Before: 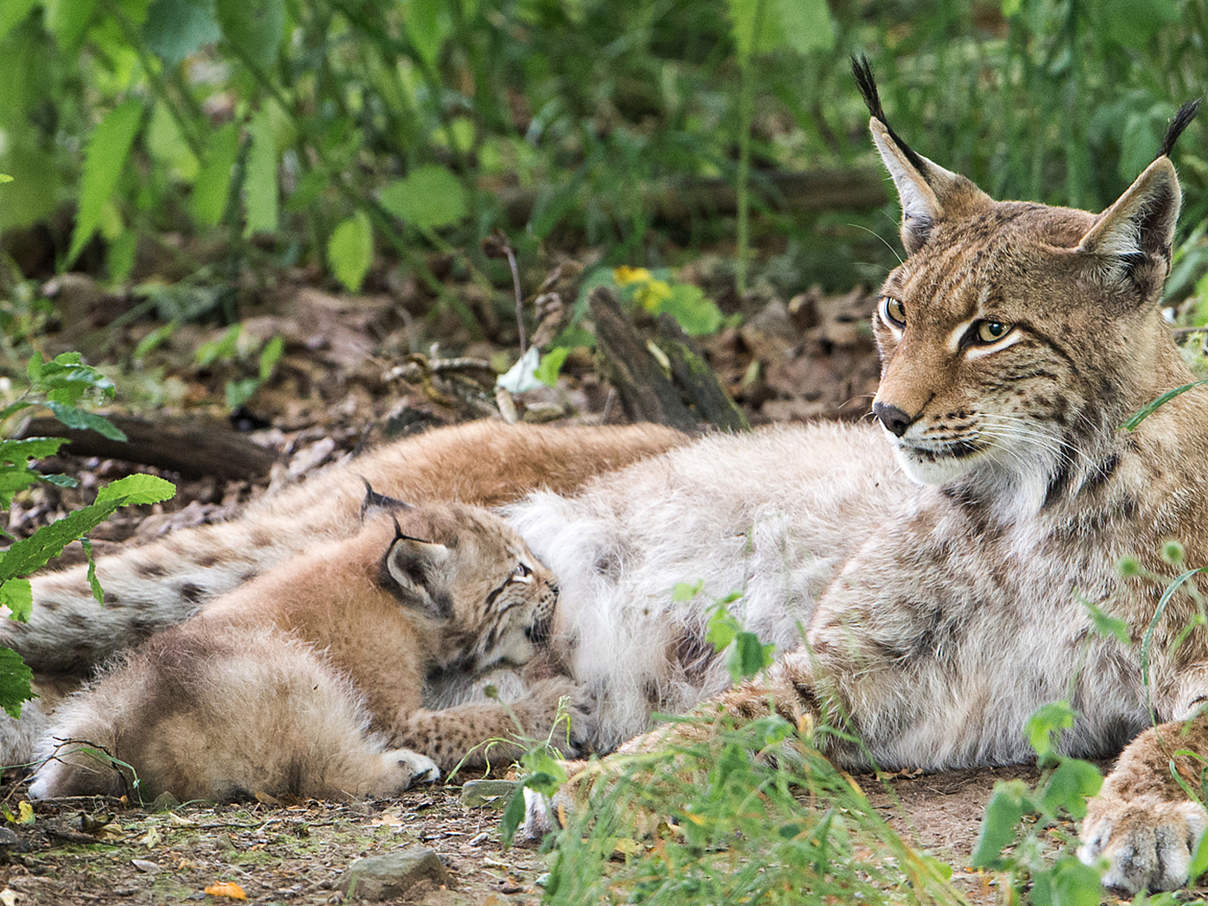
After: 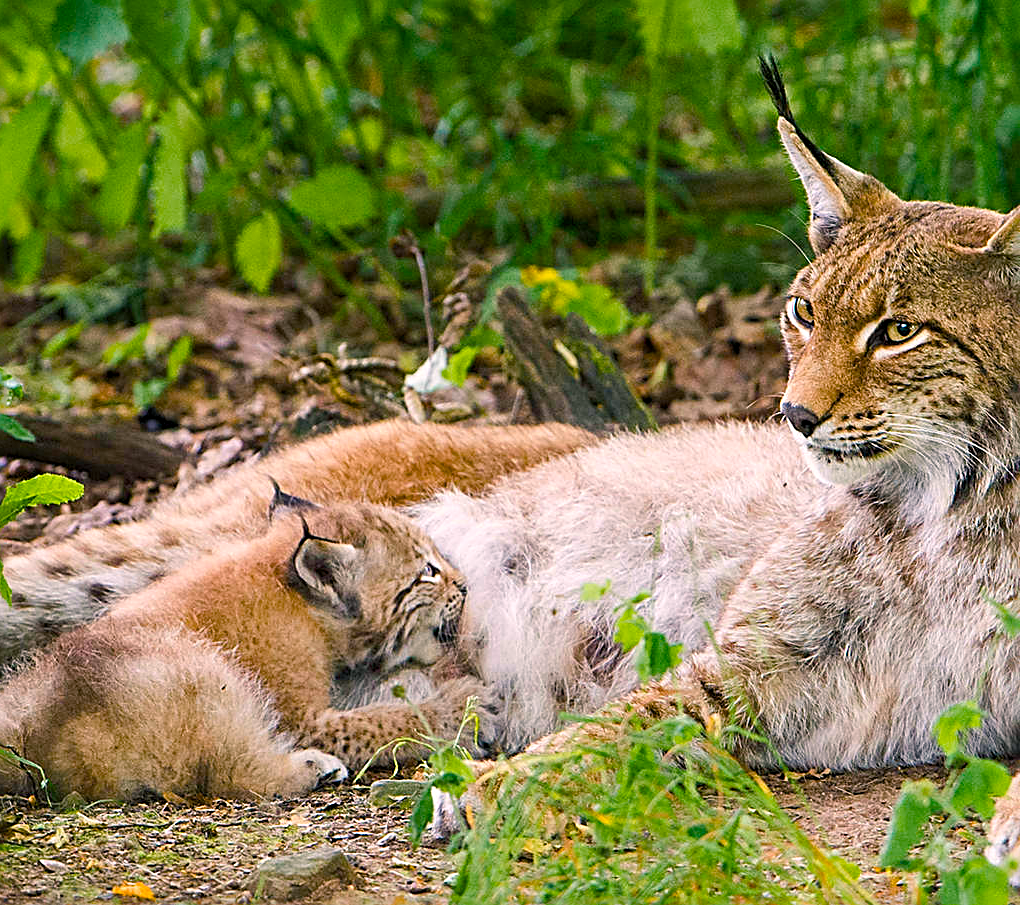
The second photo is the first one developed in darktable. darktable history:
exposure: black level correction 0.001, compensate highlight preservation false
sharpen: radius 2.646, amount 0.661
color balance rgb: power › chroma 0.482%, power › hue 215.14°, highlights gain › chroma 2.432%, highlights gain › hue 34.86°, linear chroma grading › global chroma 42.096%, perceptual saturation grading › global saturation 20%, perceptual saturation grading › highlights -25.077%, perceptual saturation grading › shadows 24.595%, global vibrance 20%
crop: left 7.671%, right 7.831%
